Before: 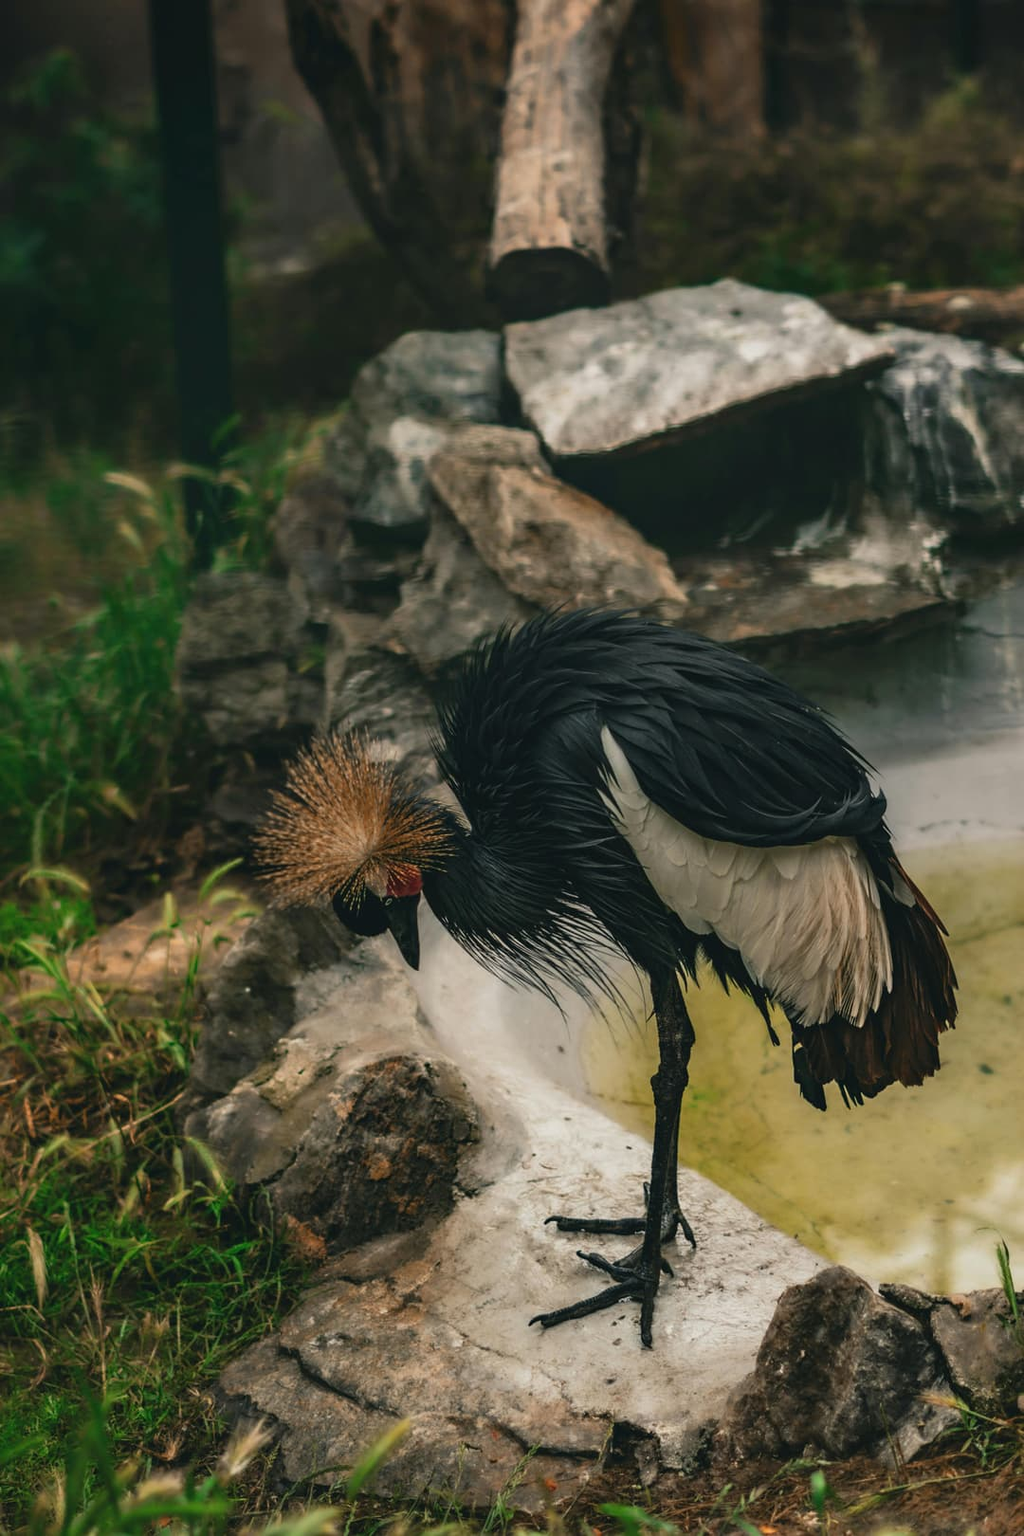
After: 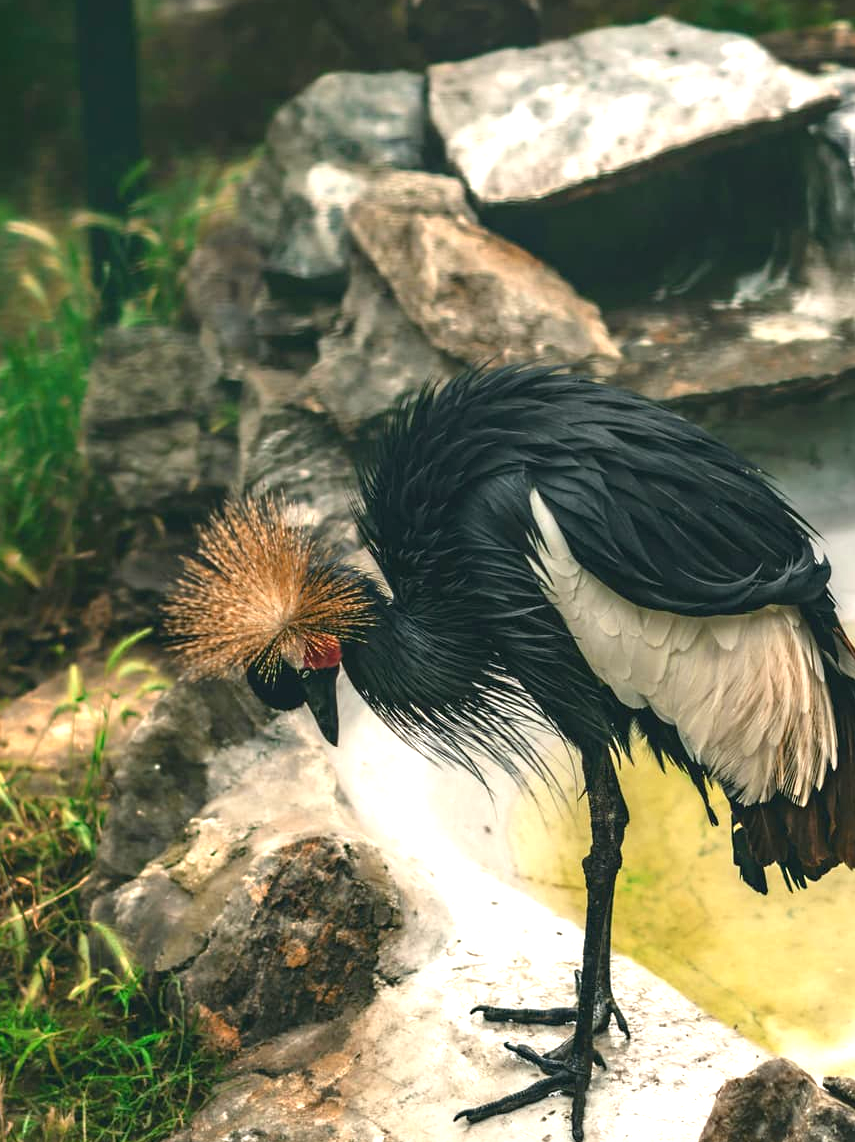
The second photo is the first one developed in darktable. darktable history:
crop: left 9.662%, top 17.133%, right 11.092%, bottom 12.372%
exposure: black level correction 0.001, exposure 1.301 EV, compensate highlight preservation false
